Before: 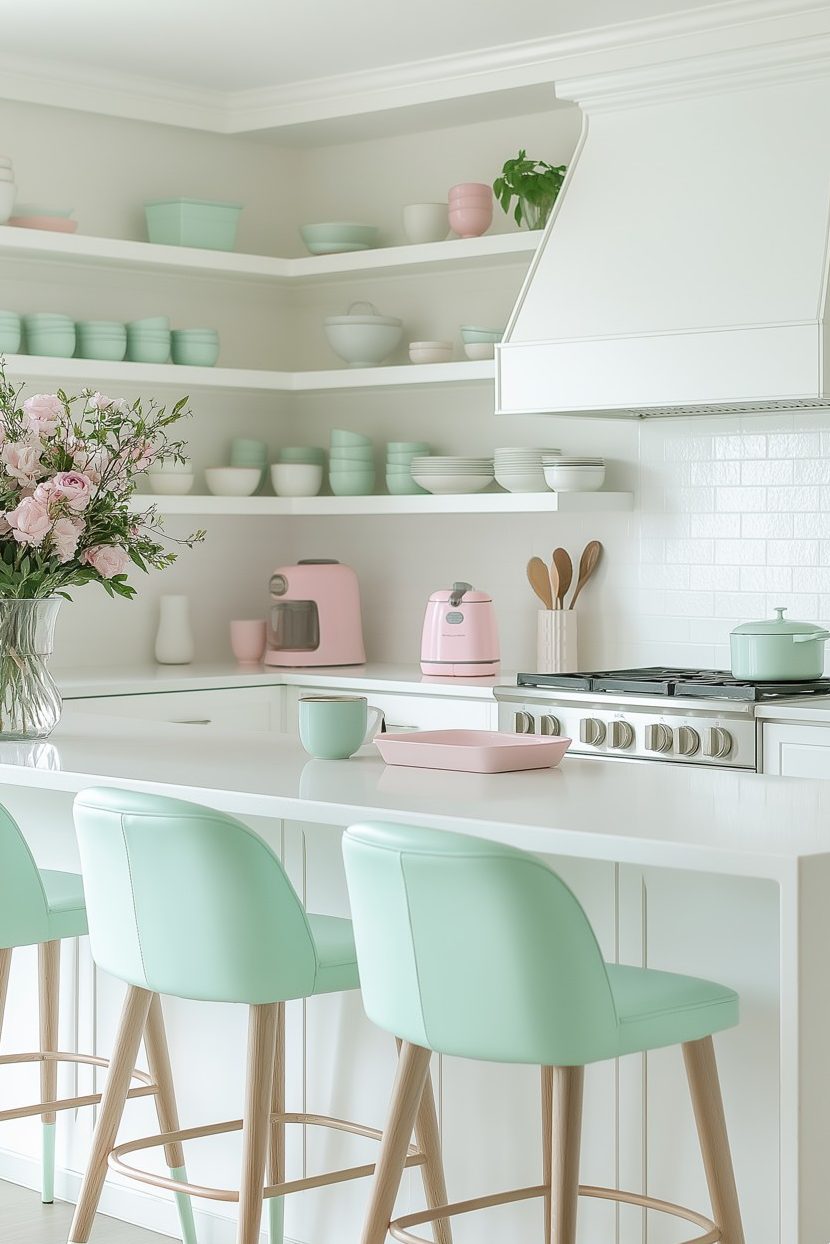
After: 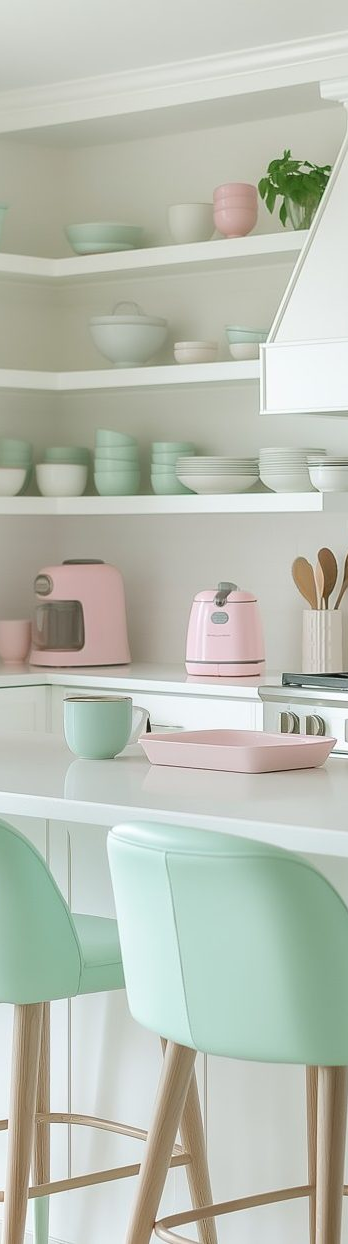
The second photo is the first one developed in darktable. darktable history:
crop: left 28.379%, right 29.604%
